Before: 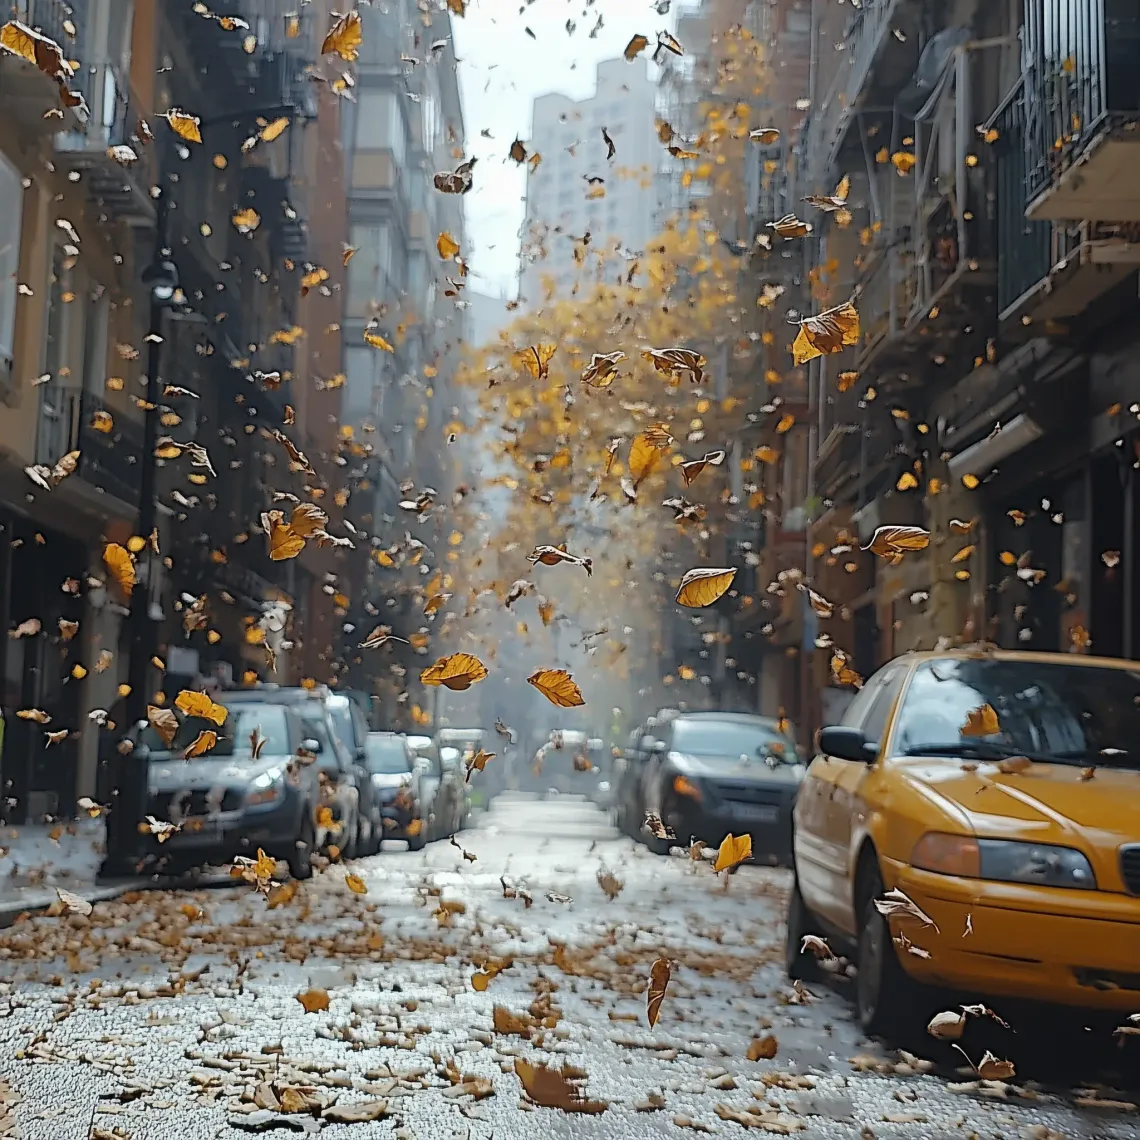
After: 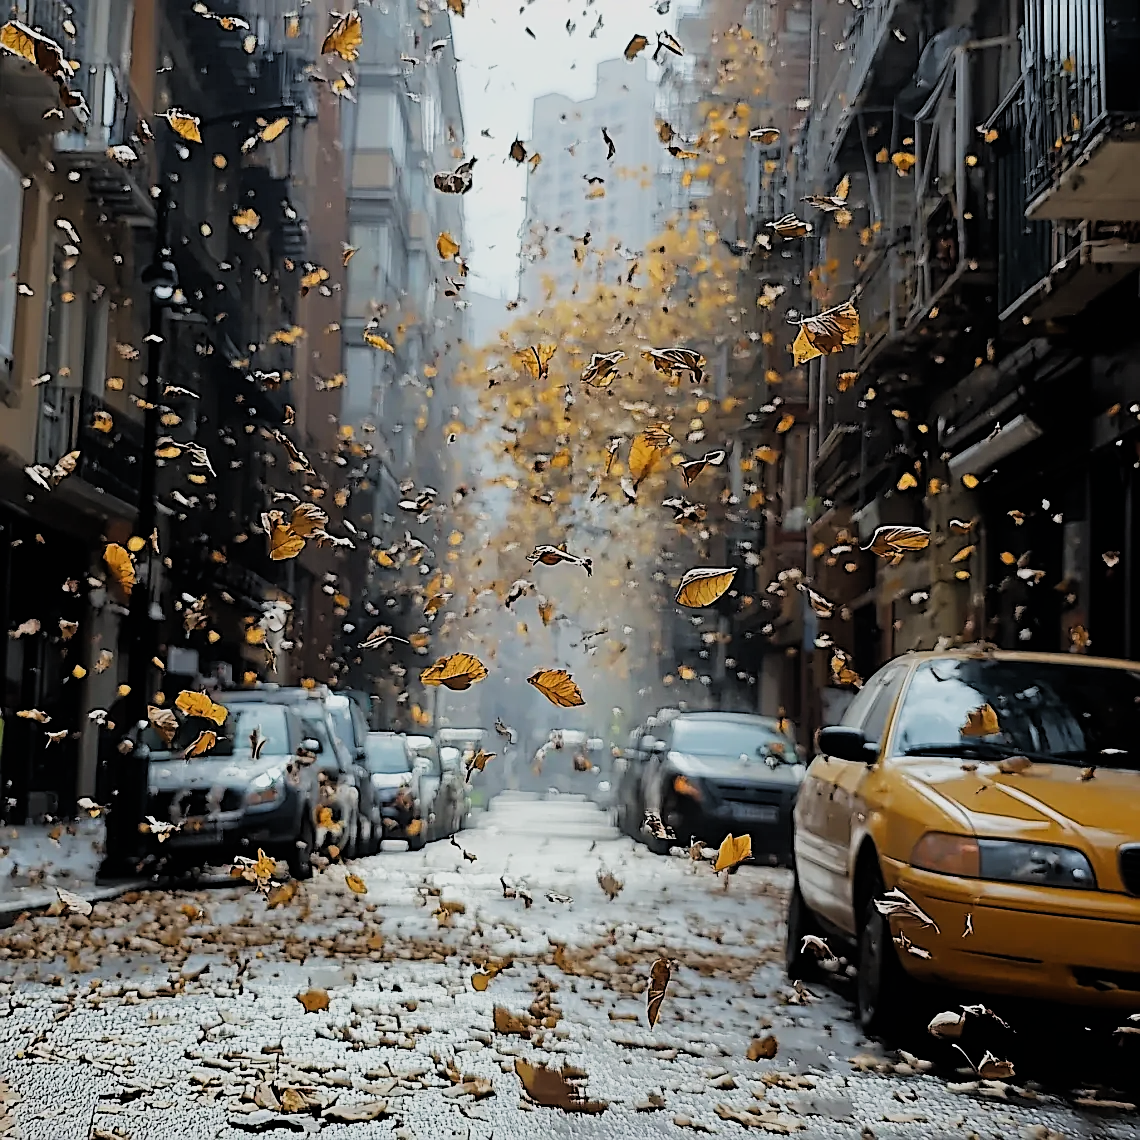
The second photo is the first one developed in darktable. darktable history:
sharpen: on, module defaults
filmic rgb: black relative exposure -5.03 EV, white relative exposure 3.99 EV, hardness 2.89, contrast 1.3, highlights saturation mix -30.83%
